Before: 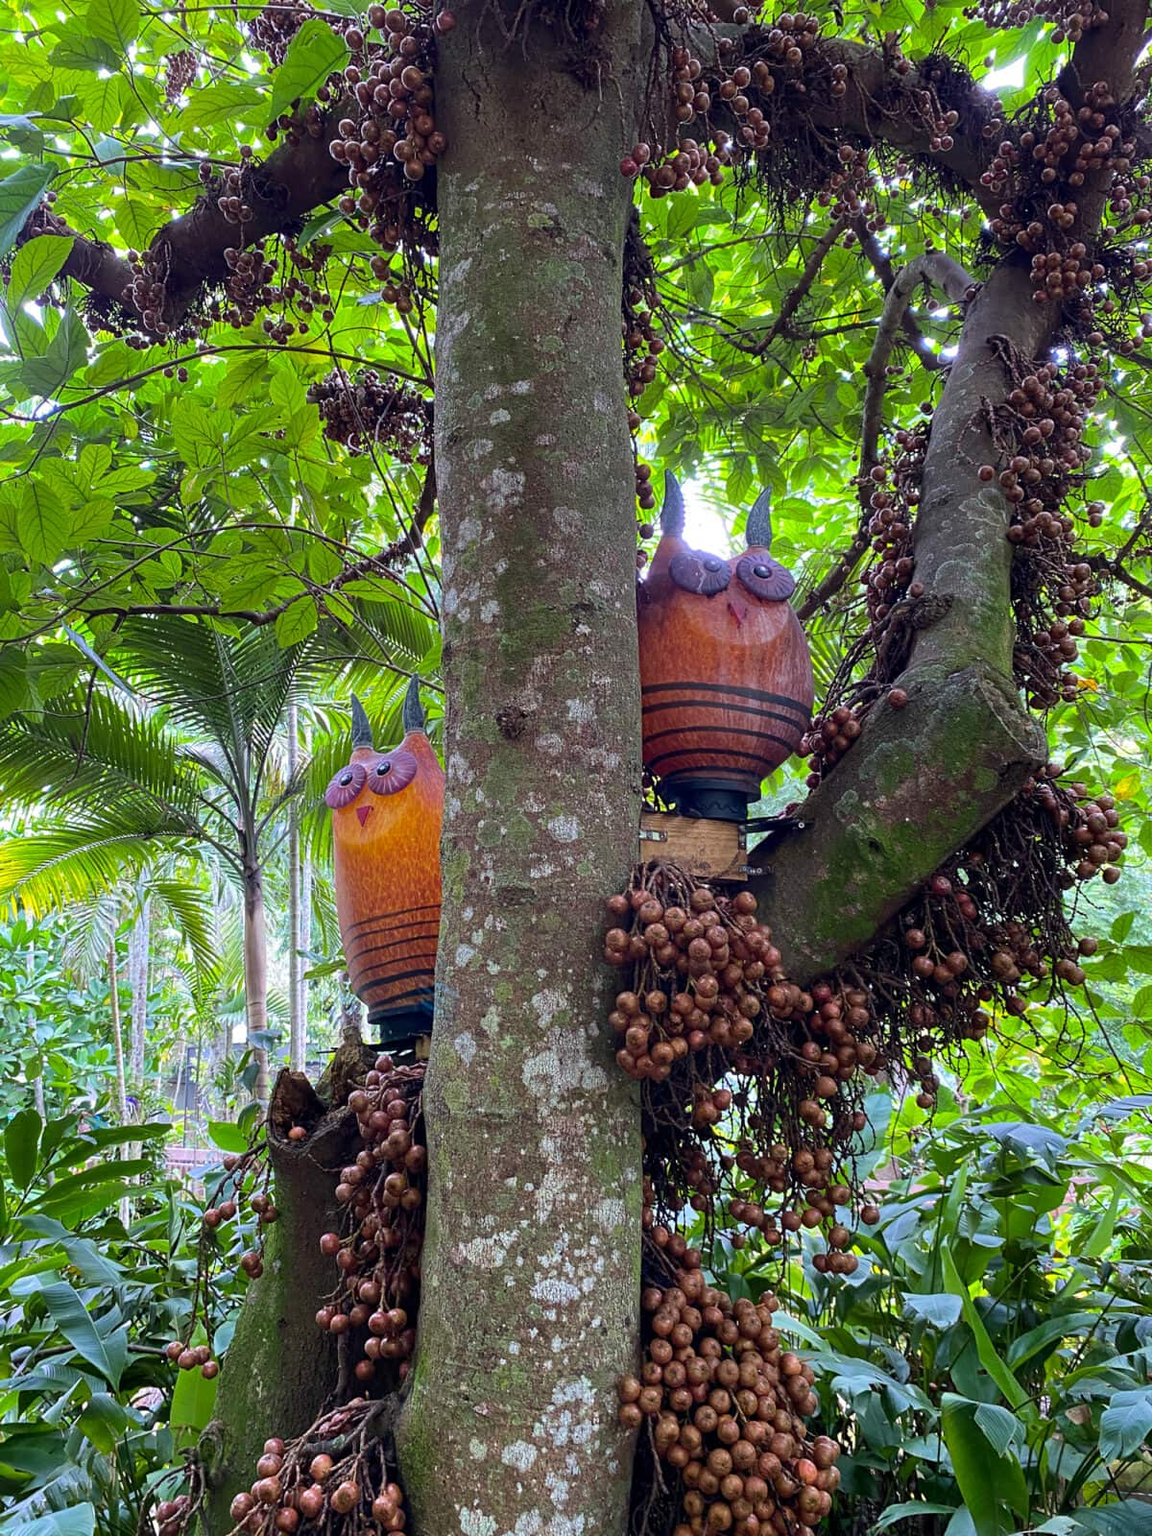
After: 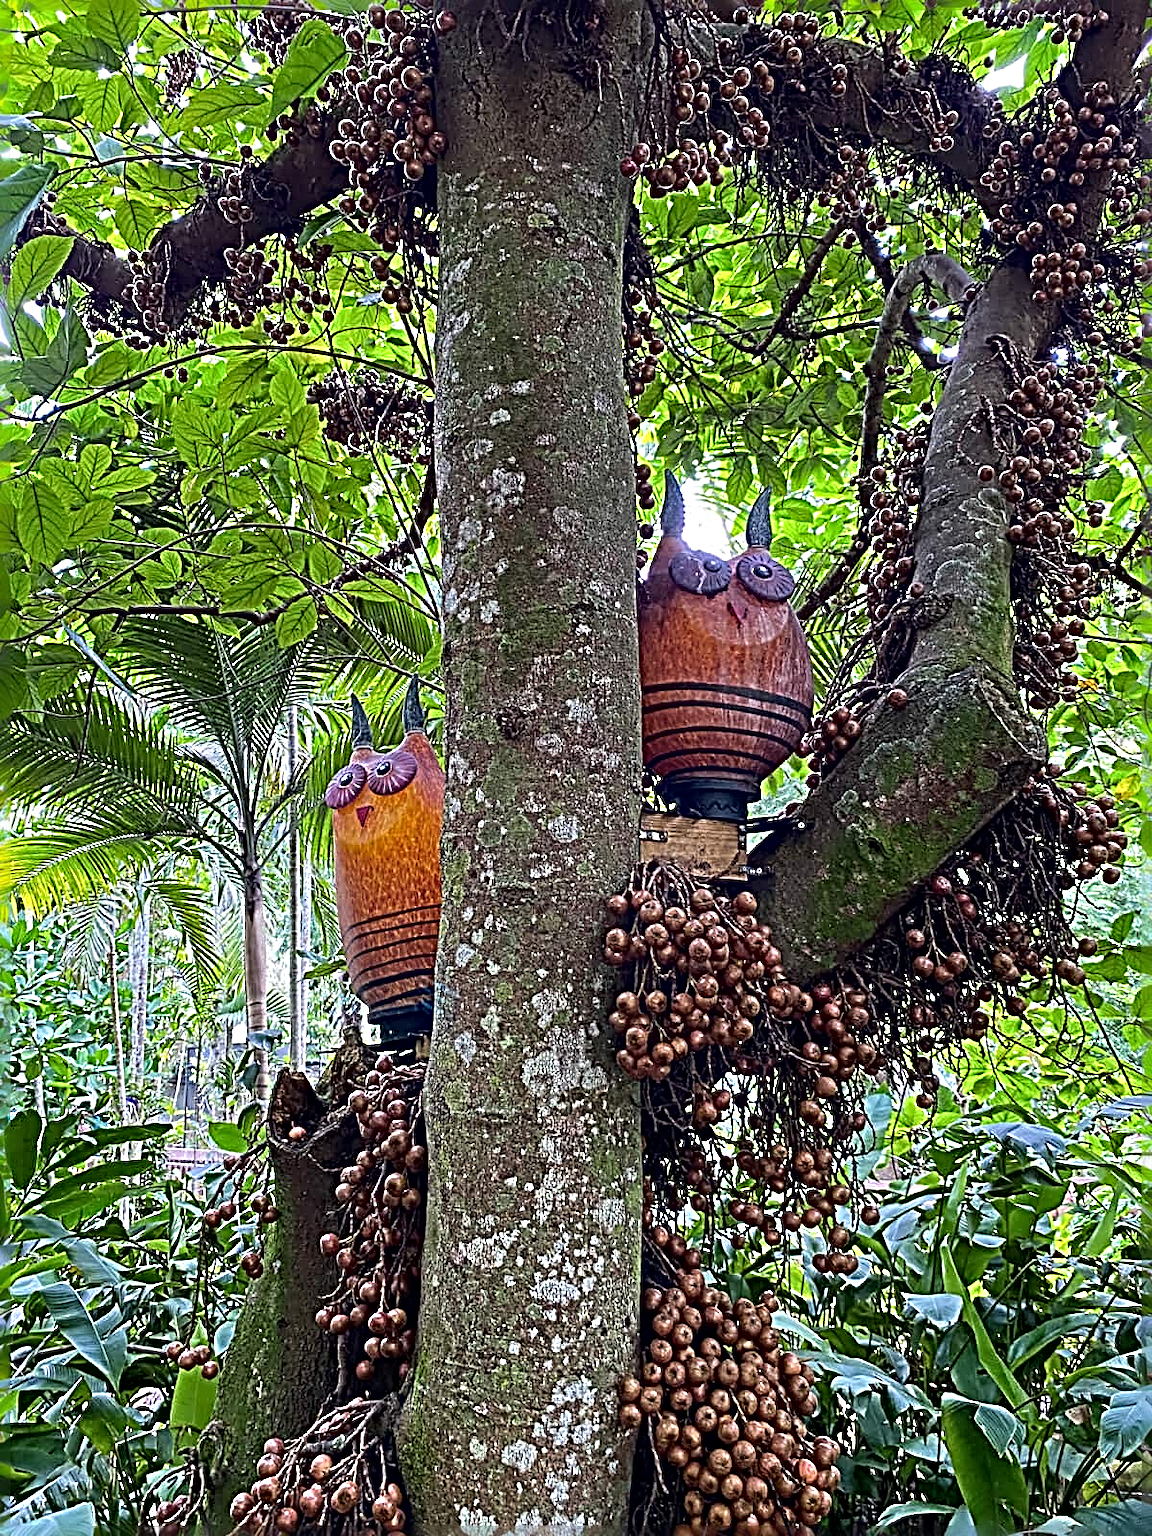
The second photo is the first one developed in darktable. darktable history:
local contrast: mode bilateral grid, contrast 15, coarseness 36, detail 105%, midtone range 0.2
exposure: compensate highlight preservation false
sharpen: radius 4.015, amount 1.993
